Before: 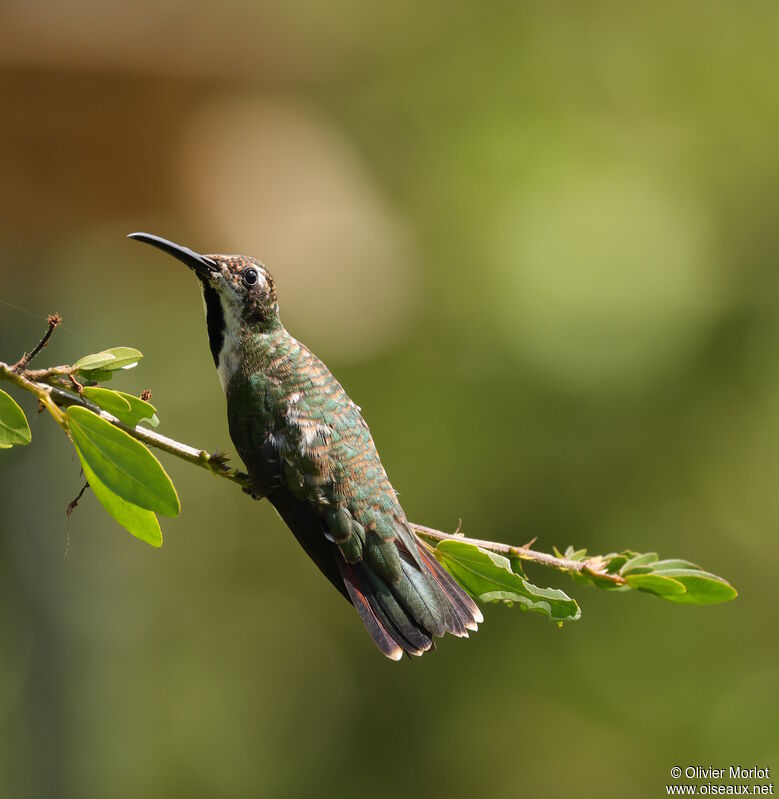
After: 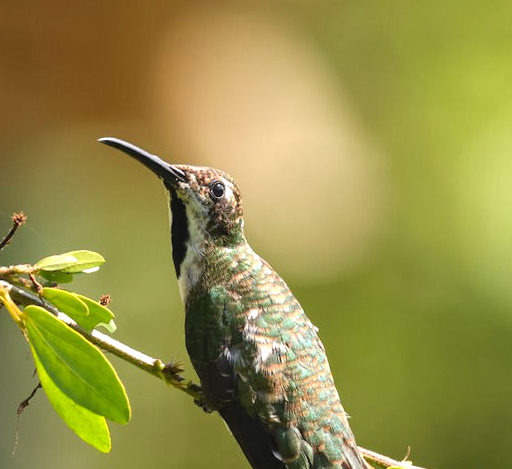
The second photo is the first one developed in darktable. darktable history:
local contrast: detail 110%
color balance rgb: perceptual saturation grading › global saturation 0.401%, global vibrance 14.875%
exposure: black level correction 0, exposure 0.69 EV, compensate highlight preservation false
crop and rotate: angle -4.22°, left 2.164%, top 6.781%, right 27.279%, bottom 30.222%
